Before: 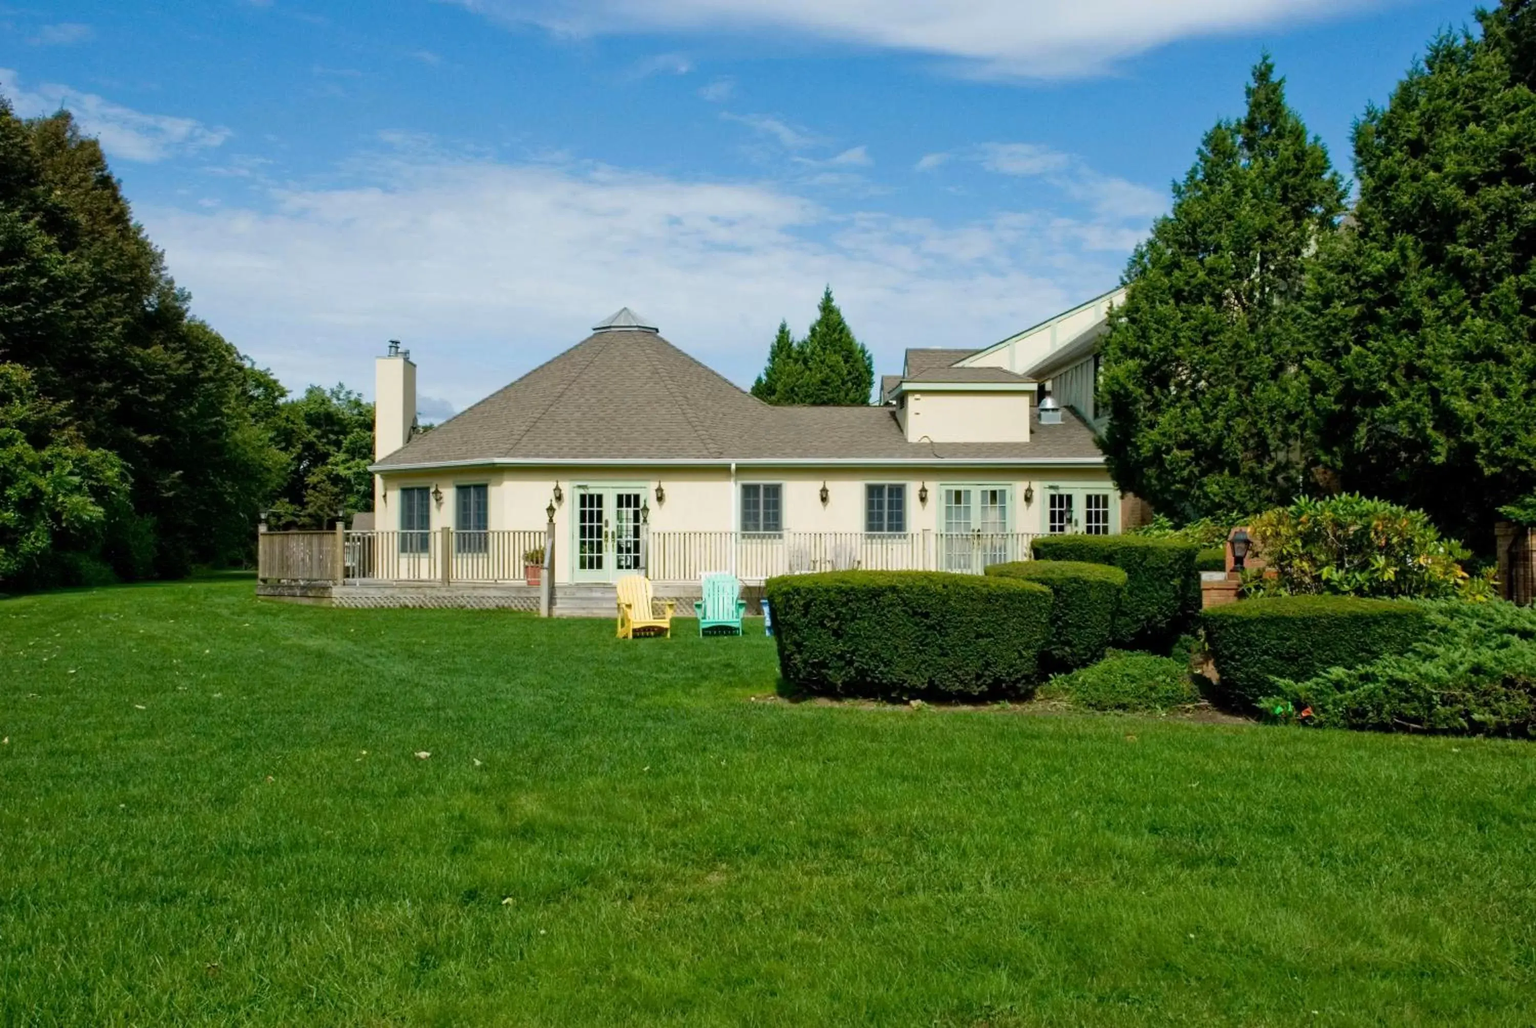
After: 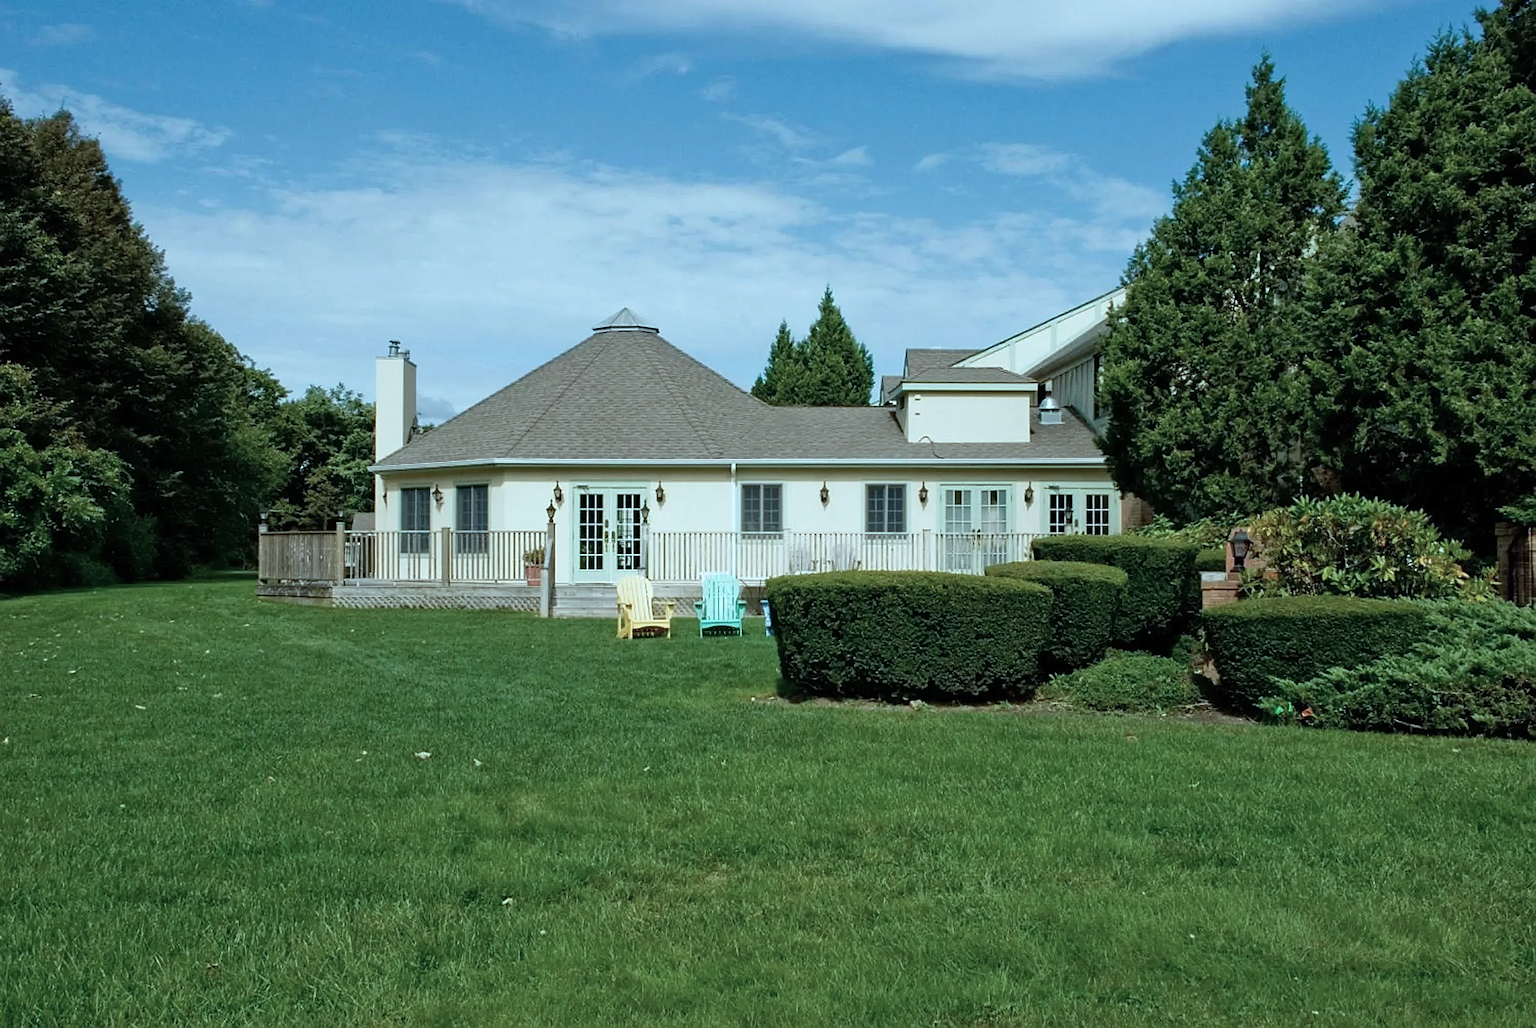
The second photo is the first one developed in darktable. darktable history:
sharpen: amount 0.74
color correction: highlights a* -13.07, highlights b* -17.81, saturation 0.695
